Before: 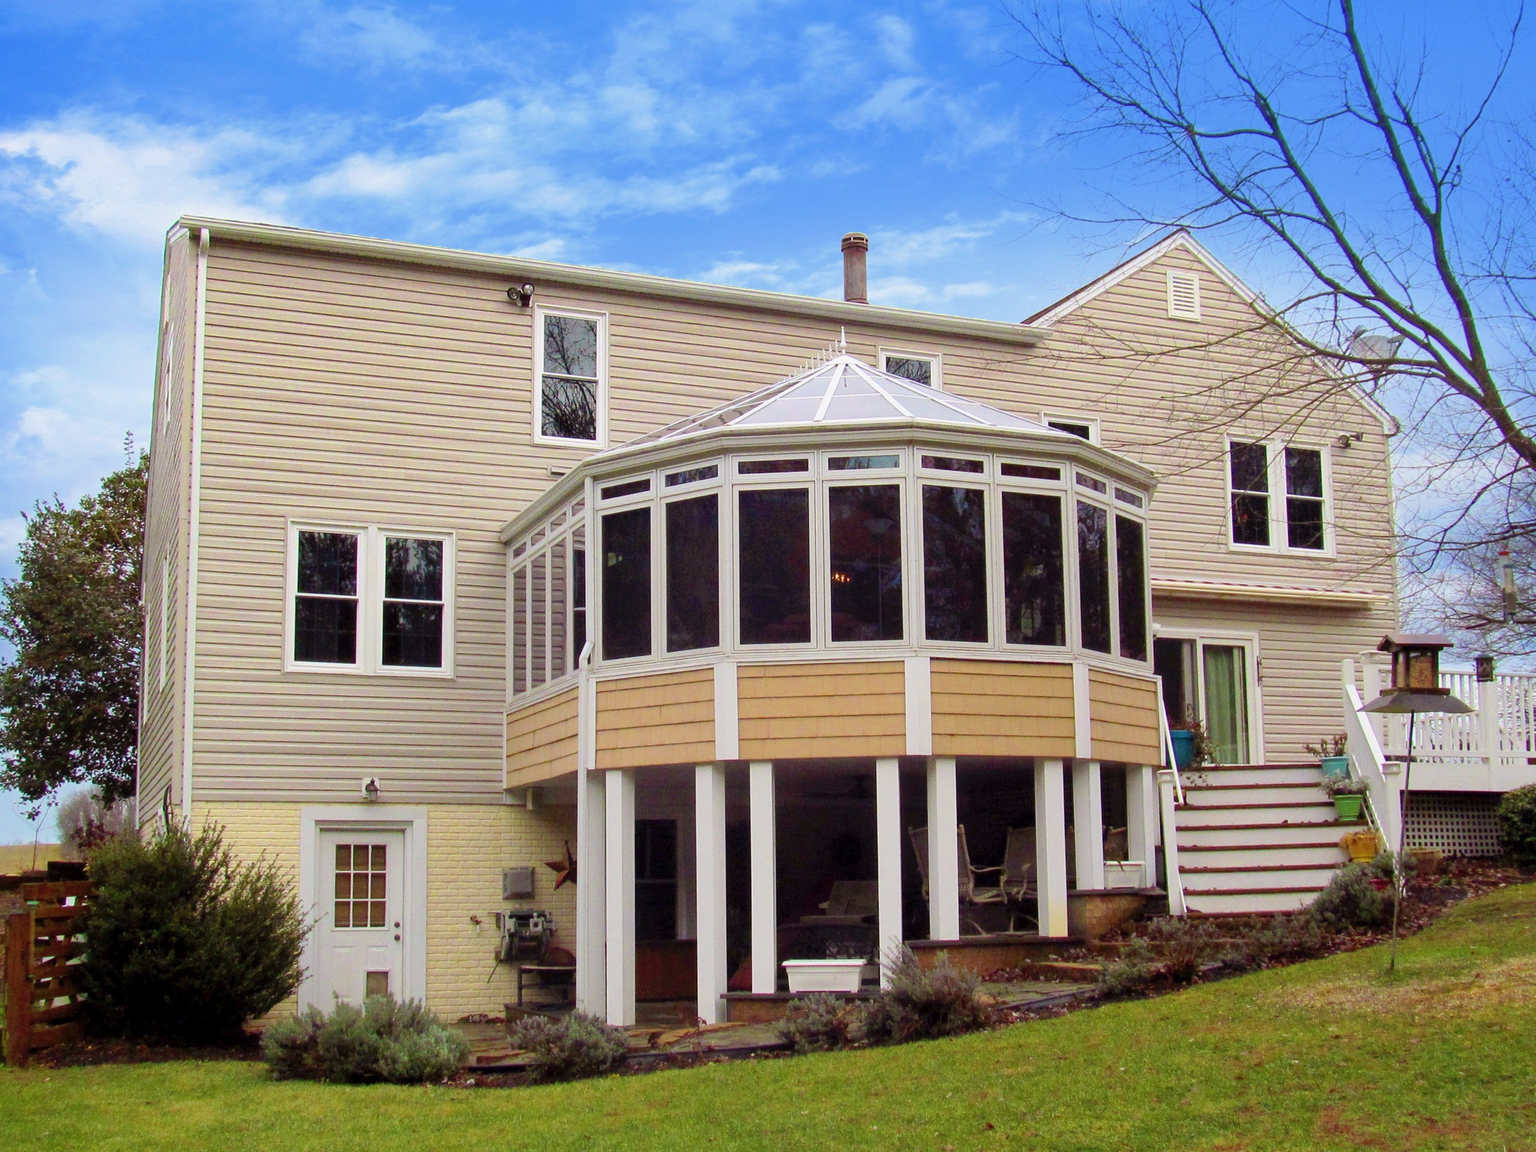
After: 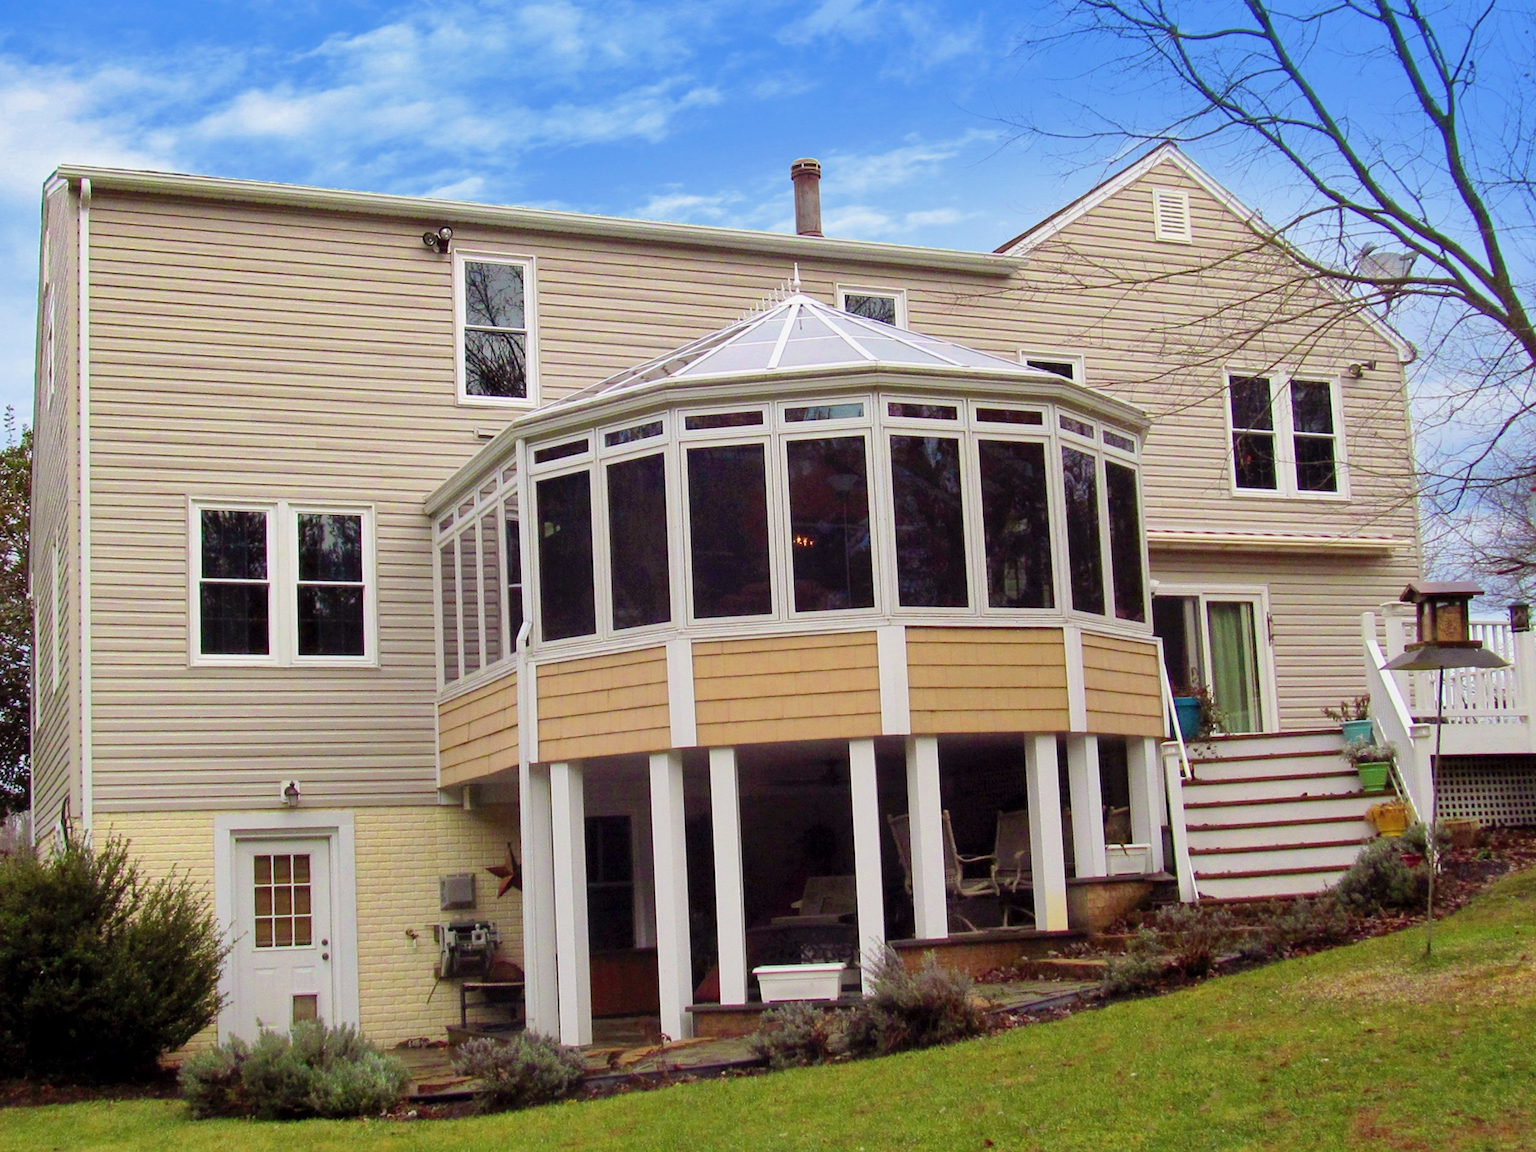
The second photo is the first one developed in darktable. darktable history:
crop and rotate: angle 1.96°, left 5.673%, top 5.673%
shadows and highlights: shadows 32, highlights -32, soften with gaussian
